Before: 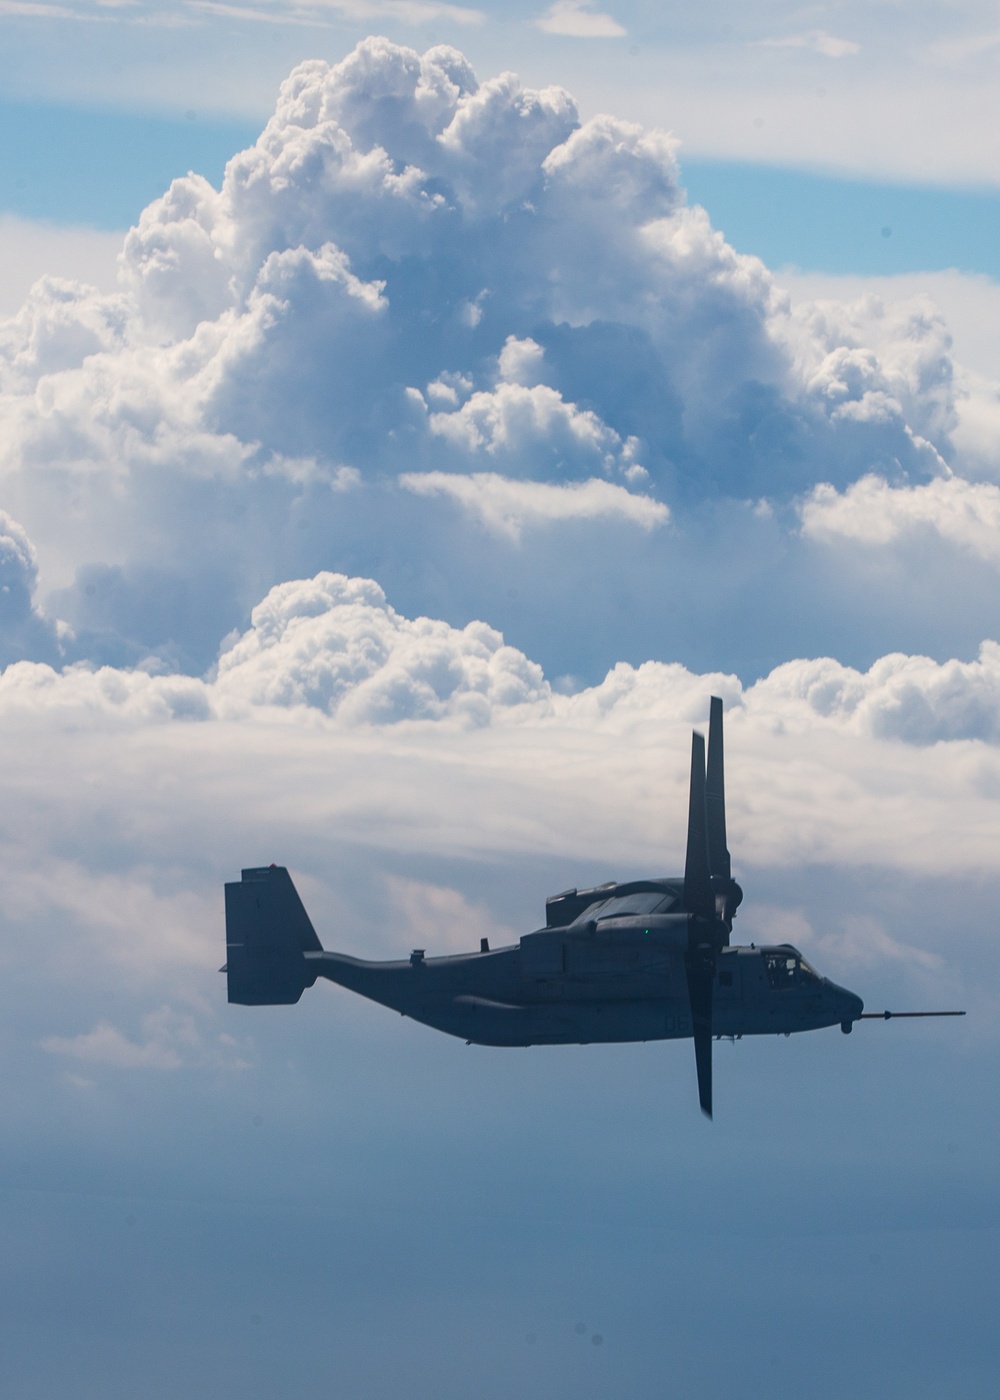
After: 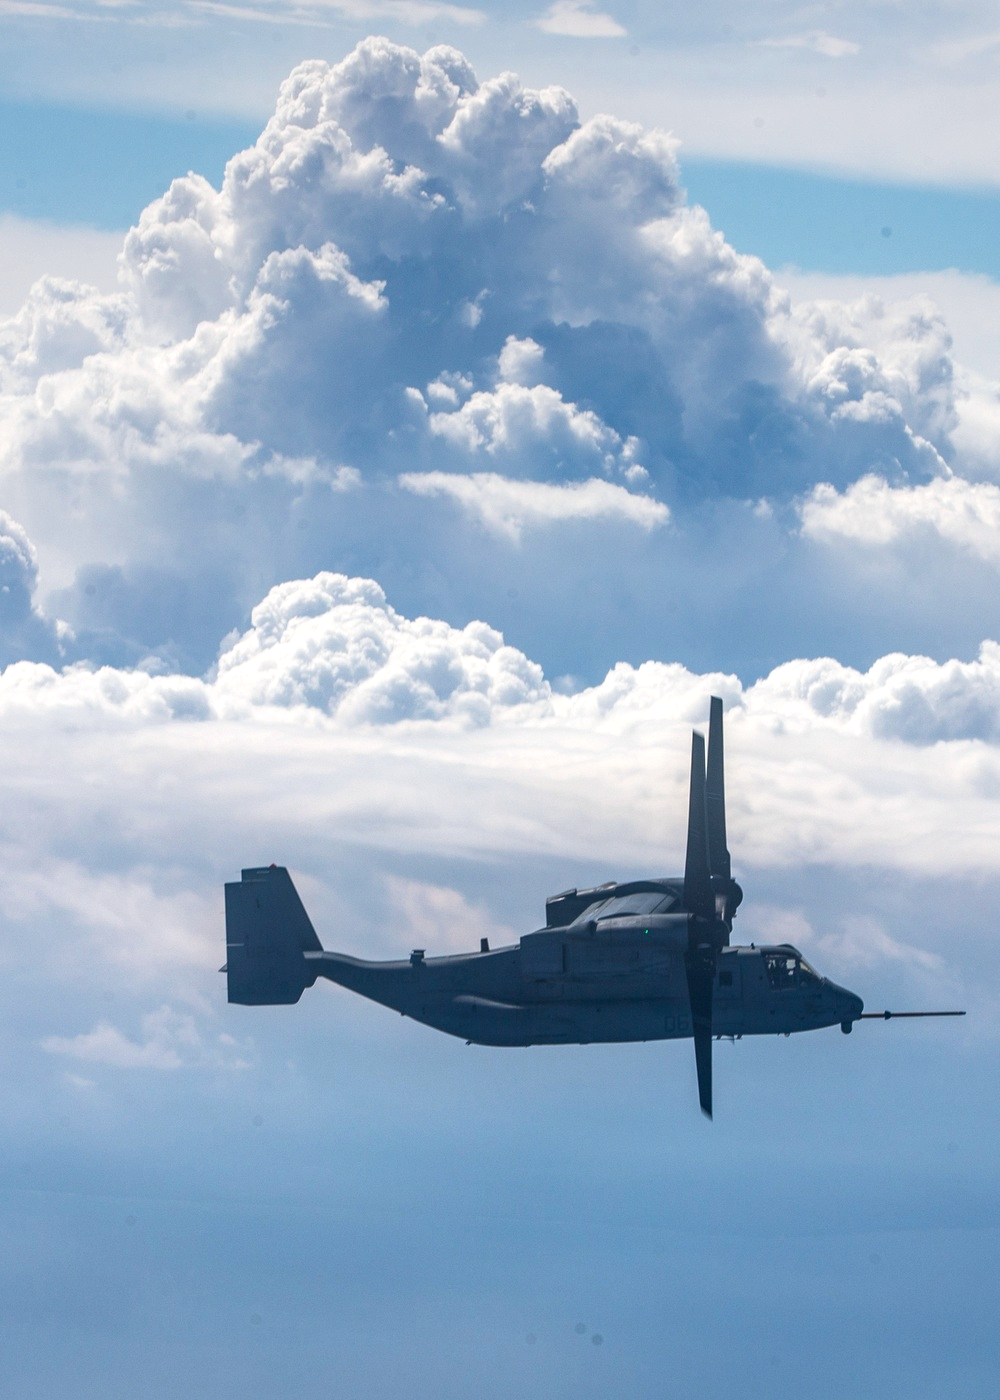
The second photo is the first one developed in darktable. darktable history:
white balance: red 0.982, blue 1.018
local contrast: on, module defaults
exposure: black level correction 0.001, exposure 0.675 EV, compensate highlight preservation false
graduated density: on, module defaults
